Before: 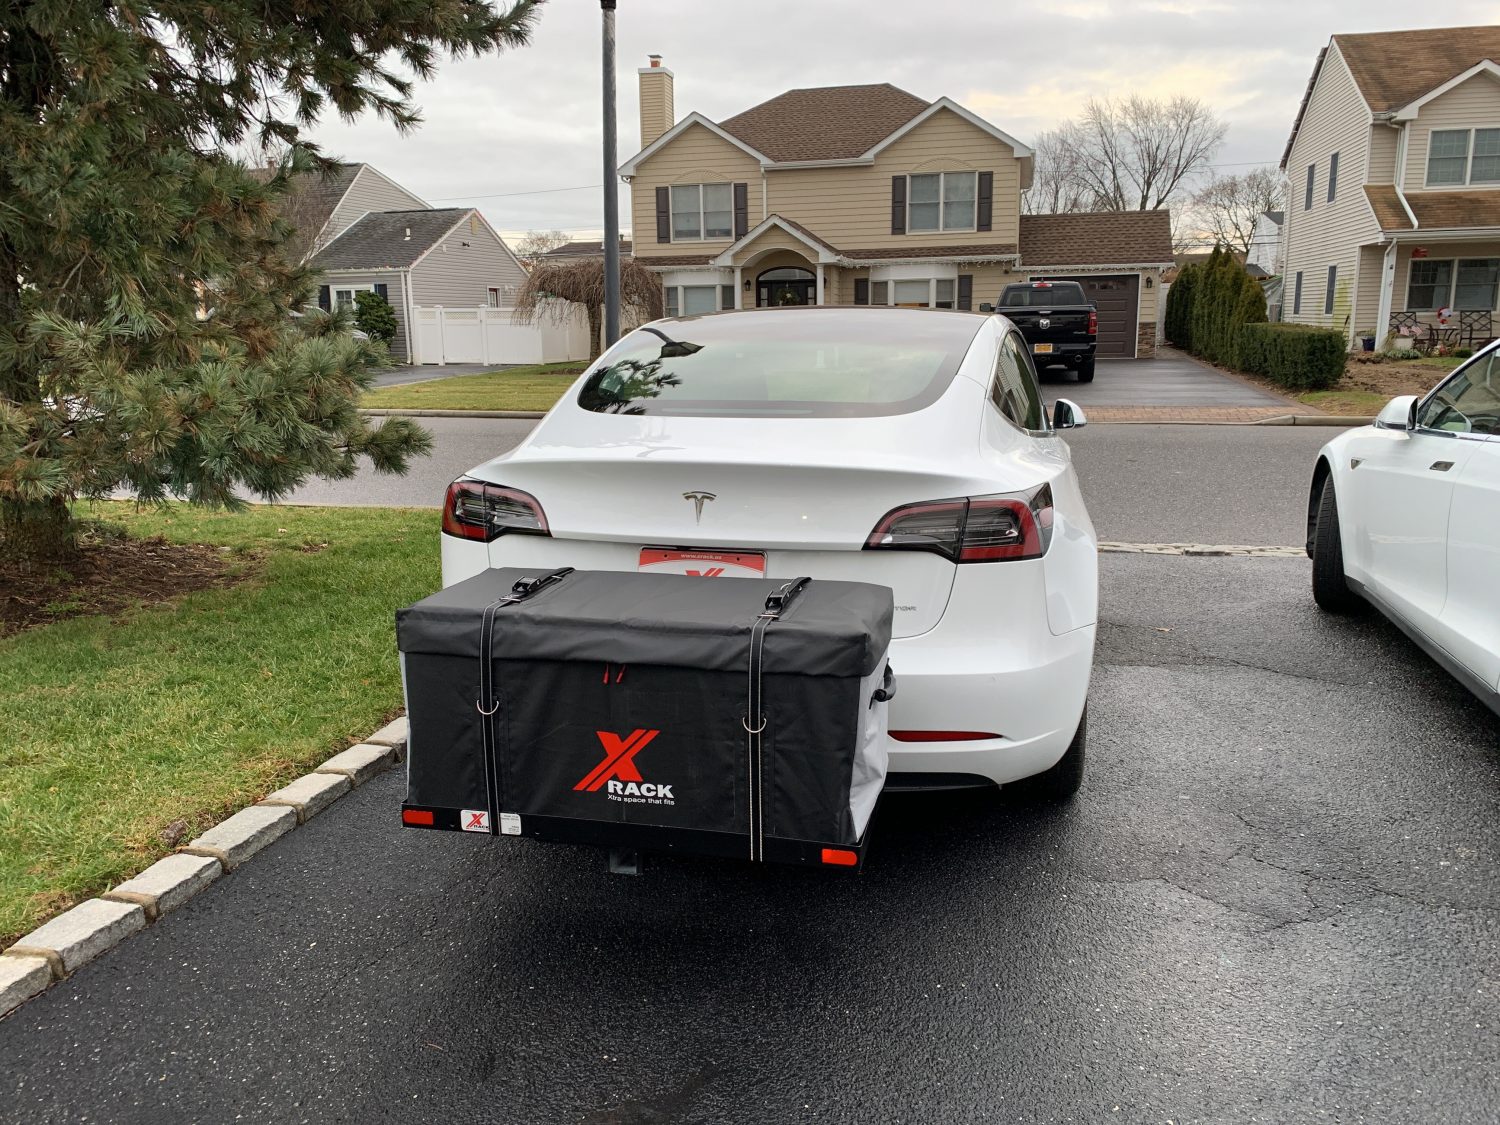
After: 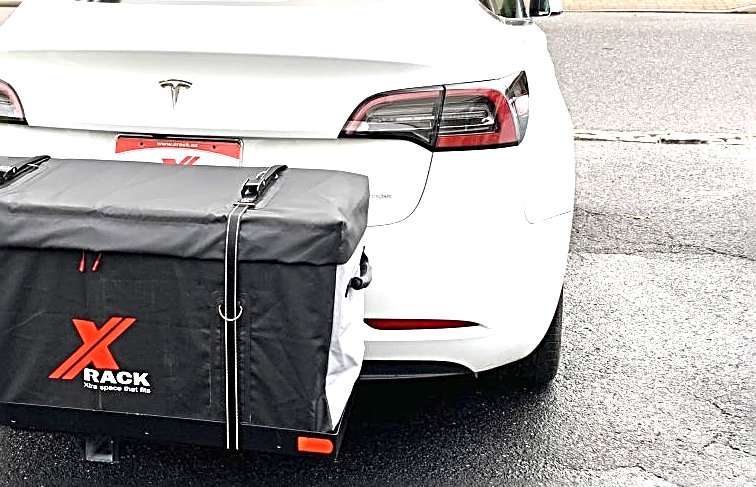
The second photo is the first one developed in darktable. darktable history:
crop: left 34.953%, top 36.671%, right 14.641%, bottom 20.03%
exposure: black level correction 0, exposure 1.492 EV, compensate exposure bias true, compensate highlight preservation false
sharpen: radius 3.027, amount 0.772
